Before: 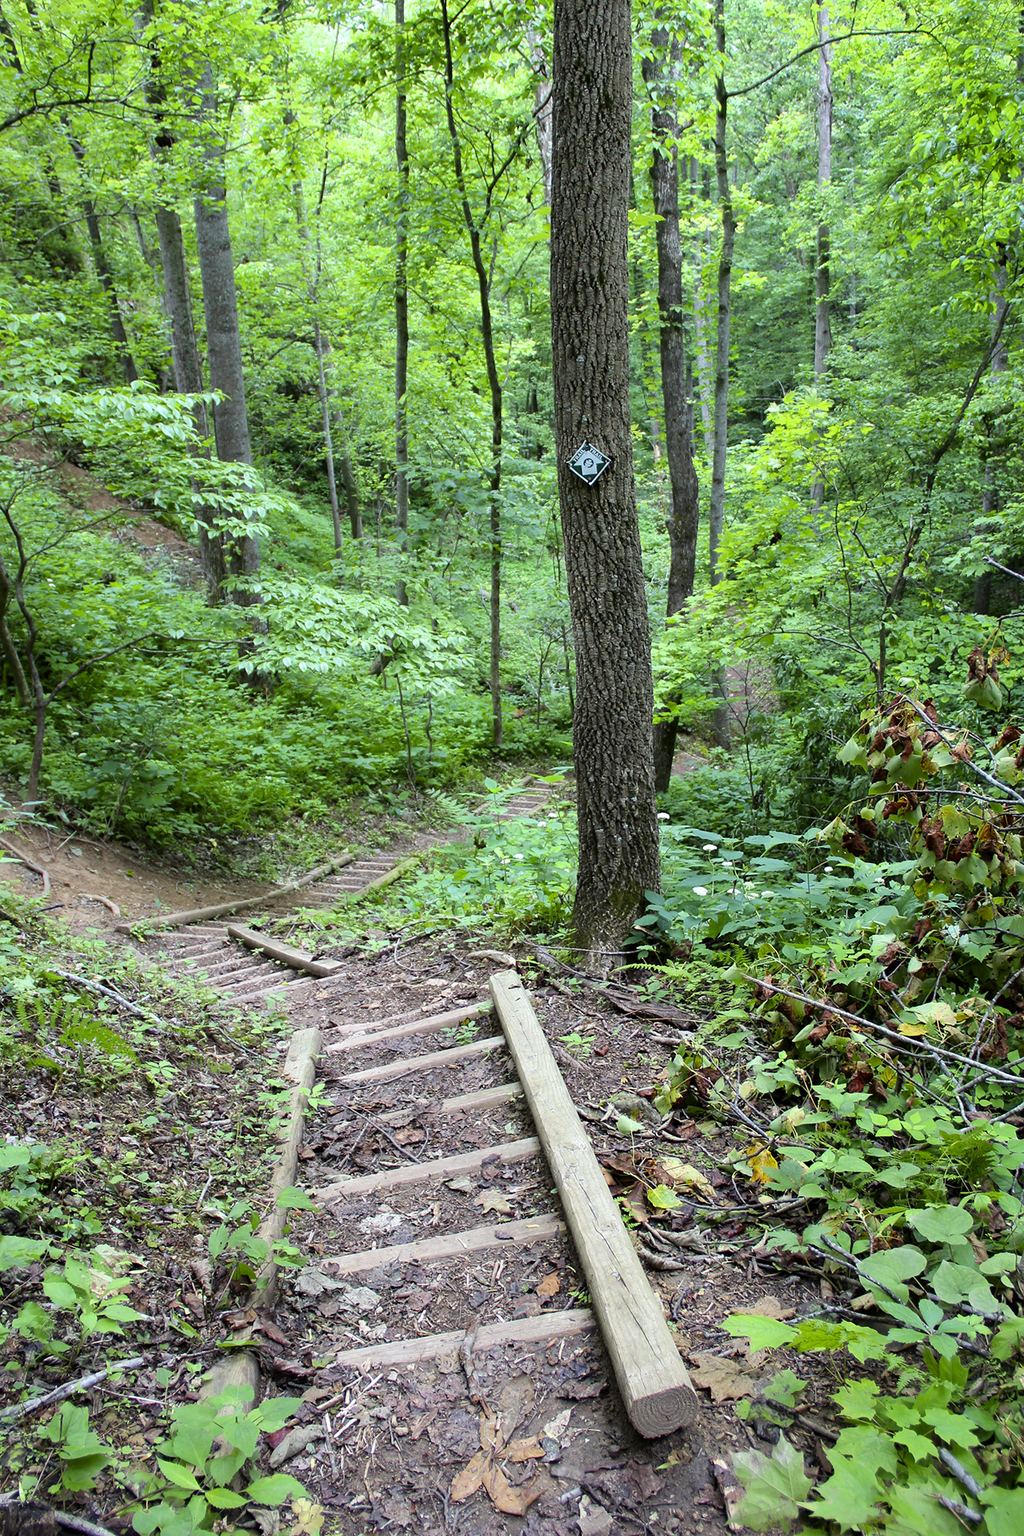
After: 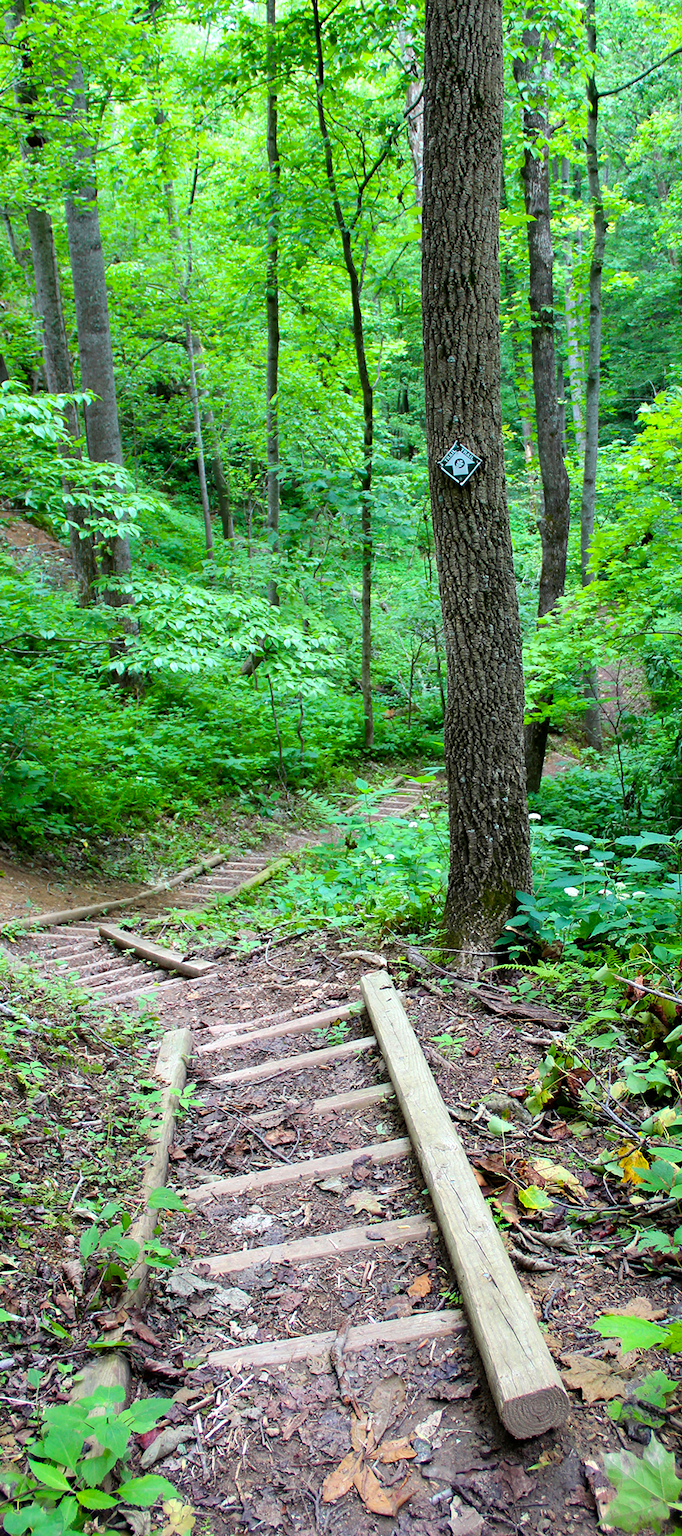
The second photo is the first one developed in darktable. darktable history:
crop and rotate: left 12.648%, right 20.685%
color balance rgb: linear chroma grading › global chroma 3.45%, perceptual saturation grading › global saturation 11.24%, perceptual brilliance grading › global brilliance 3.04%, global vibrance 2.8%
